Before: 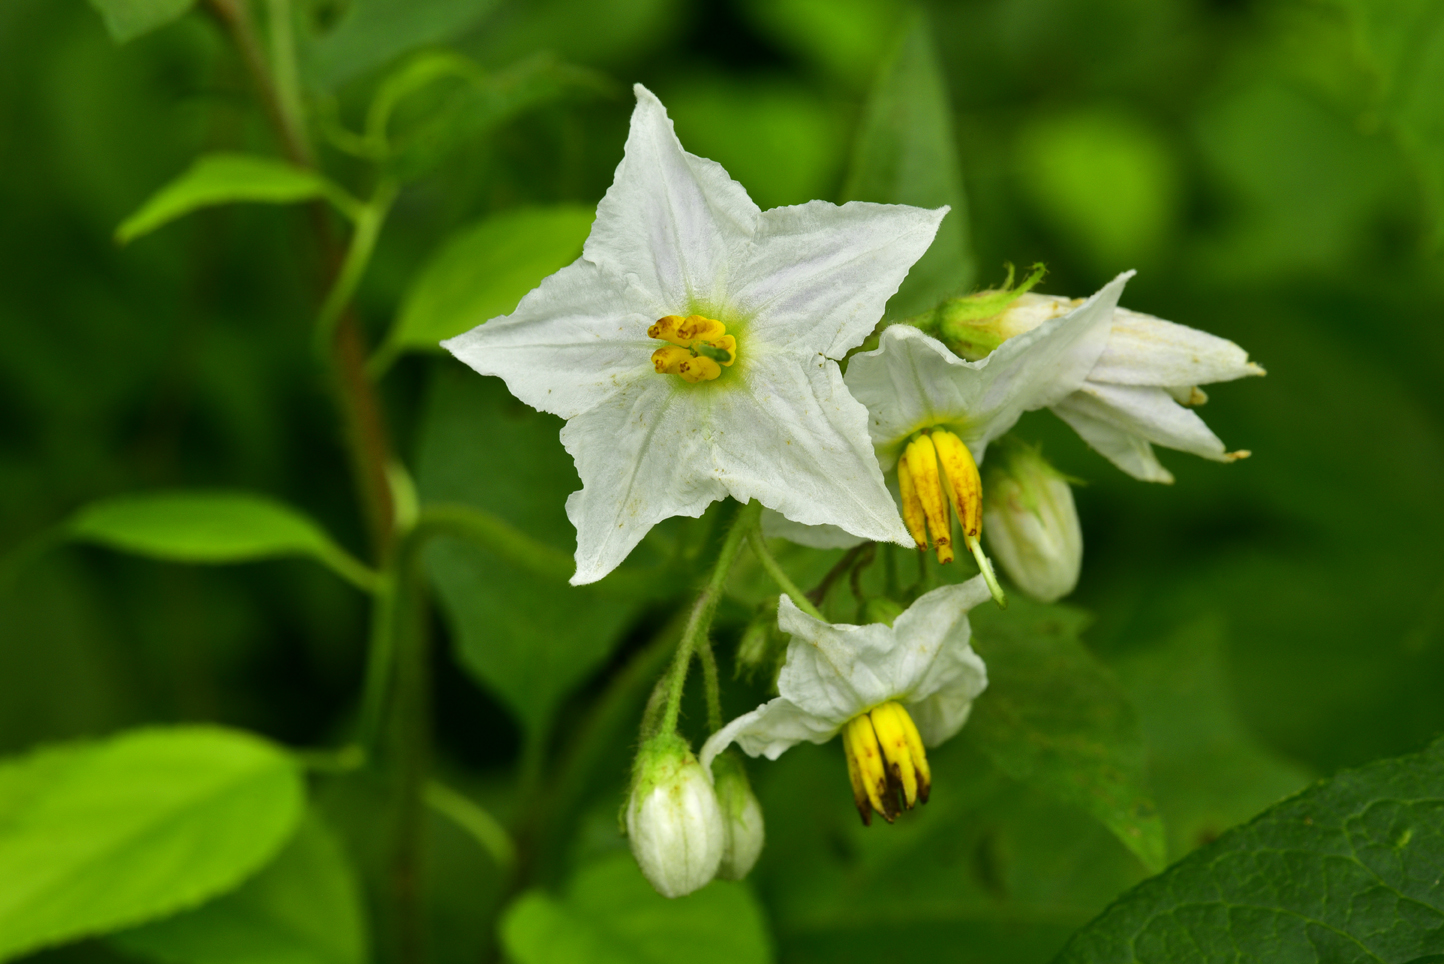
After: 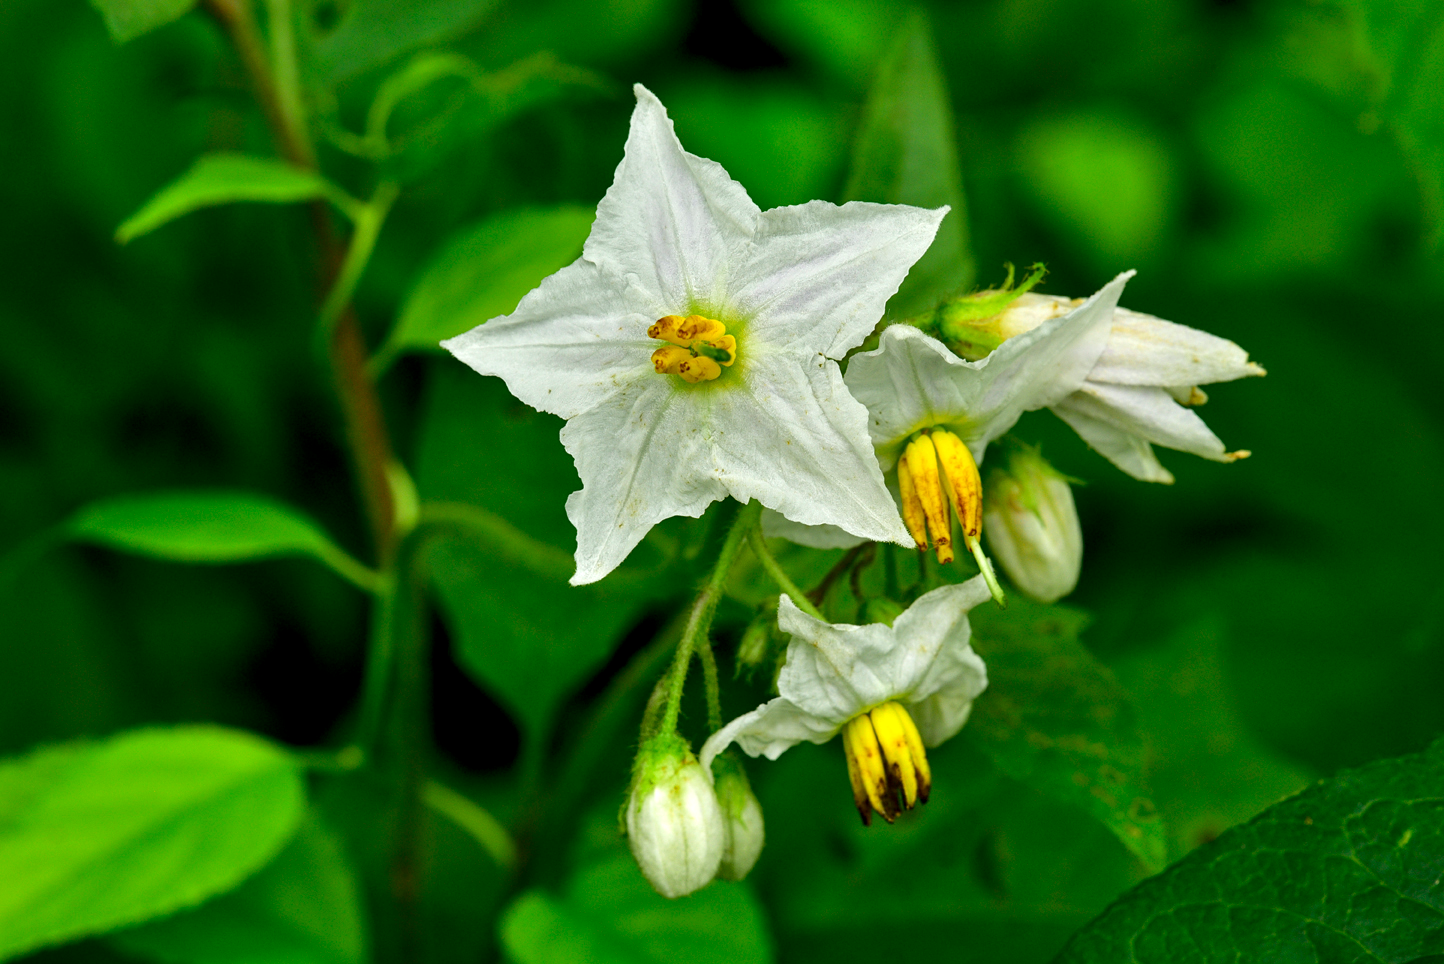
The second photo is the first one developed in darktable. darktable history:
local contrast: highlights 89%, shadows 83%
sharpen: amount 0.21
